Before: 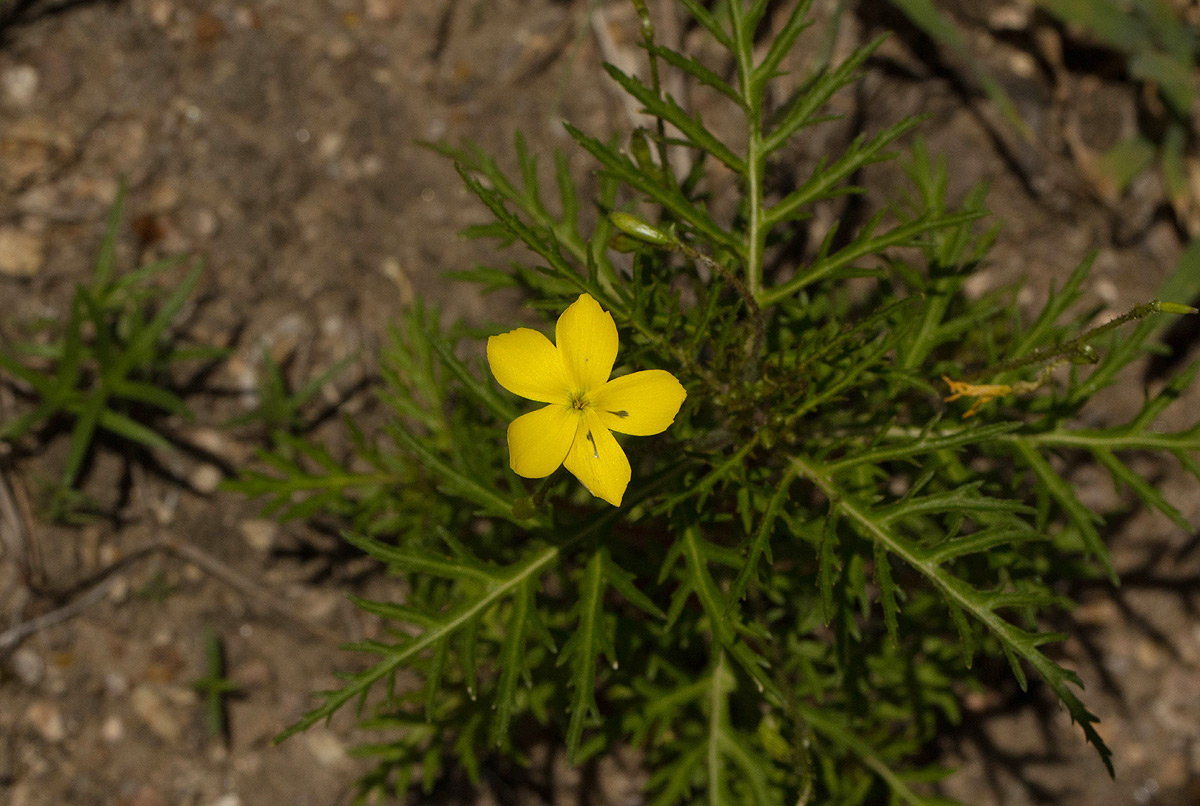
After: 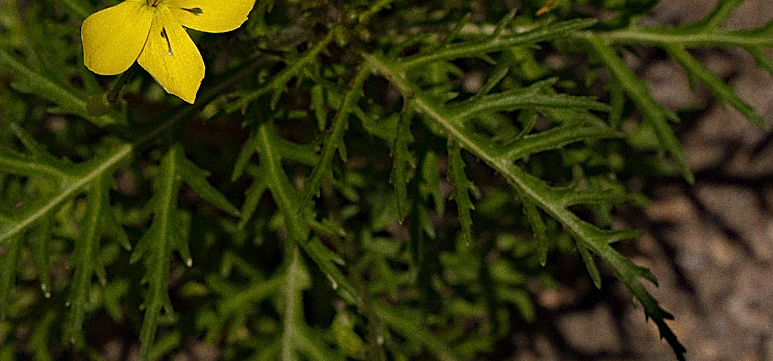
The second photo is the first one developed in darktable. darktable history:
haze removal: compatibility mode true, adaptive false
sharpen: on, module defaults
crop and rotate: left 35.509%, top 50.238%, bottom 4.934%
split-toning: shadows › saturation 0.61, highlights › saturation 0.58, balance -28.74, compress 87.36%
grain: coarseness 0.09 ISO
